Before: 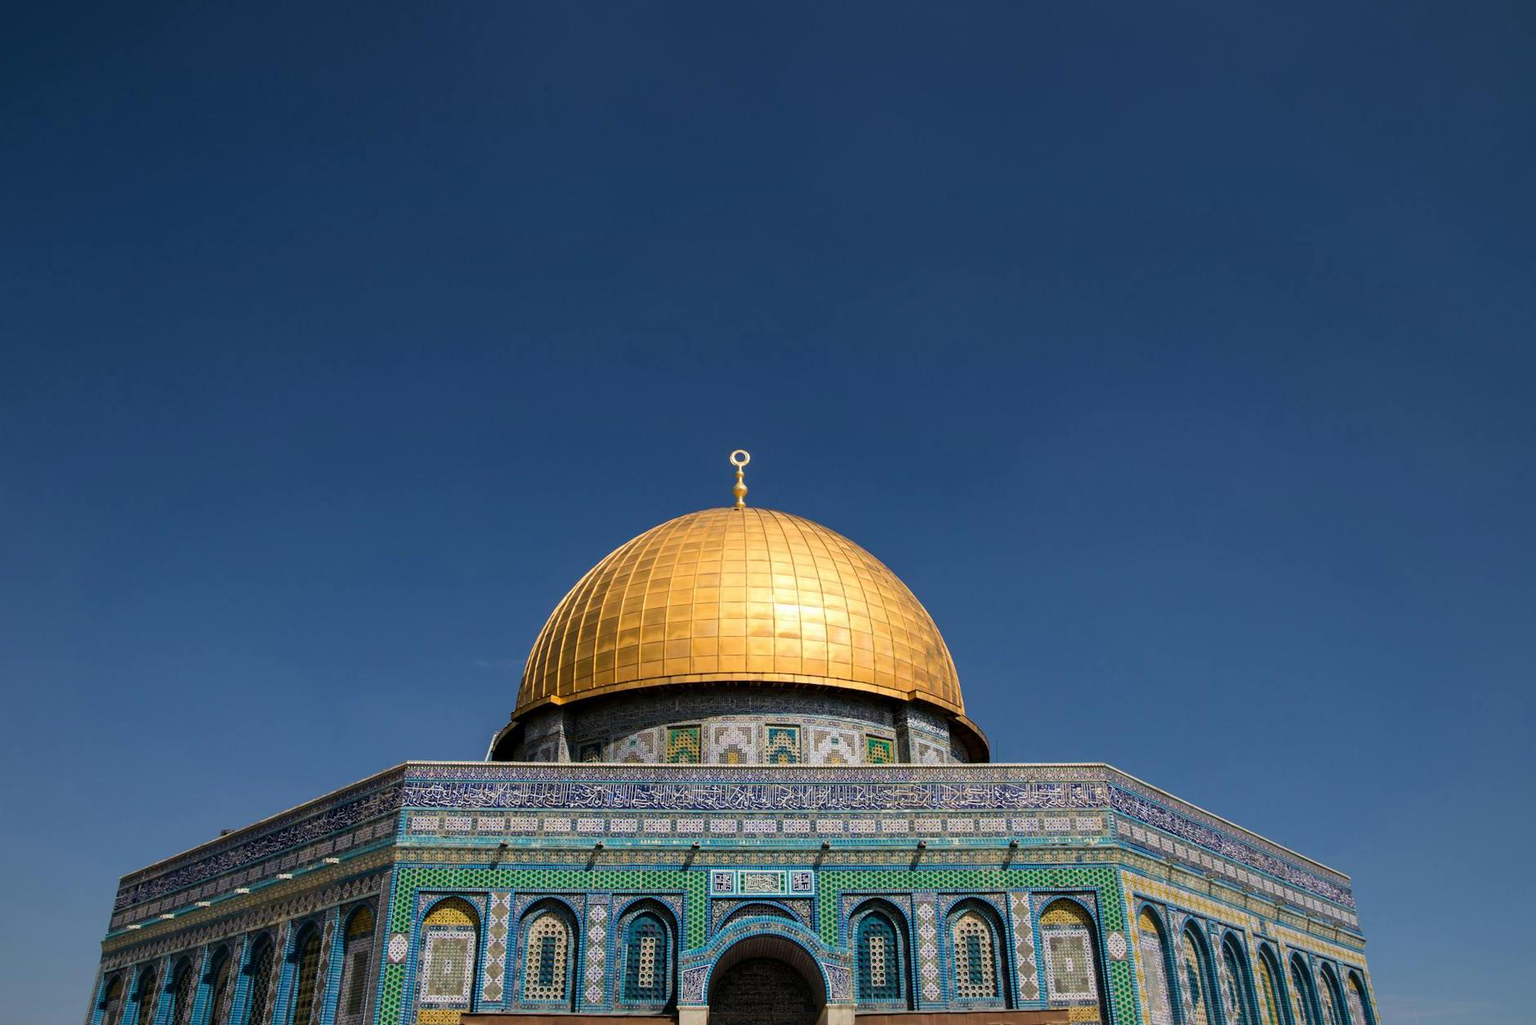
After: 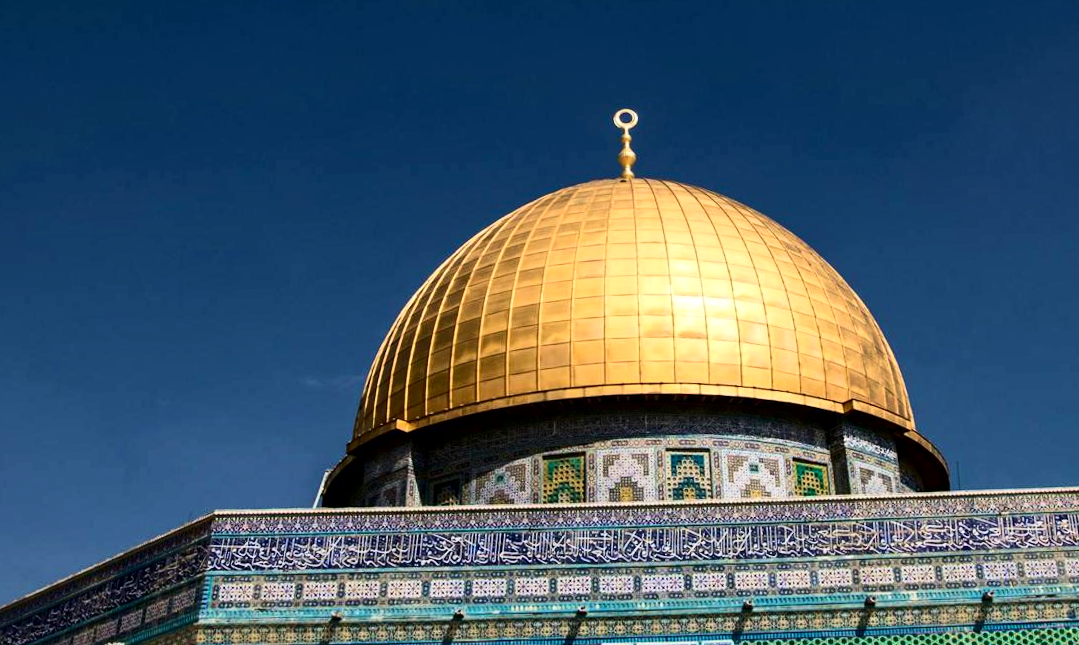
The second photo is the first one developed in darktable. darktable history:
rotate and perspective: rotation -1.68°, lens shift (vertical) -0.146, crop left 0.049, crop right 0.912, crop top 0.032, crop bottom 0.96
local contrast: mode bilateral grid, contrast 20, coarseness 50, detail 120%, midtone range 0.2
contrast brightness saturation: contrast 0.28
crop: left 13.312%, top 31.28%, right 24.627%, bottom 15.582%
velvia: on, module defaults
